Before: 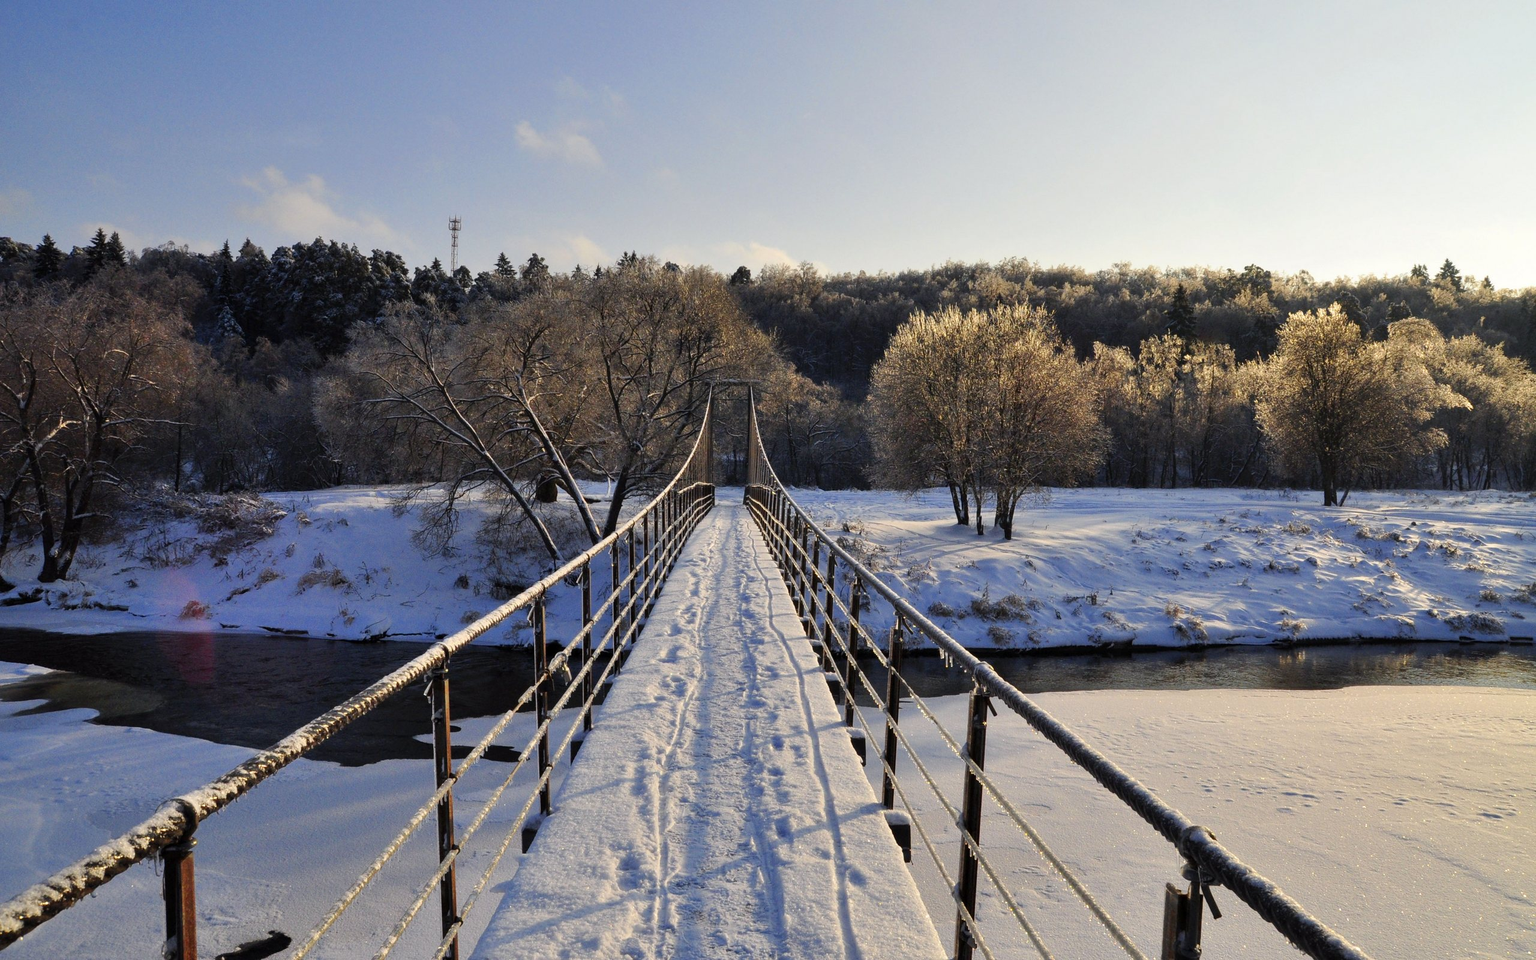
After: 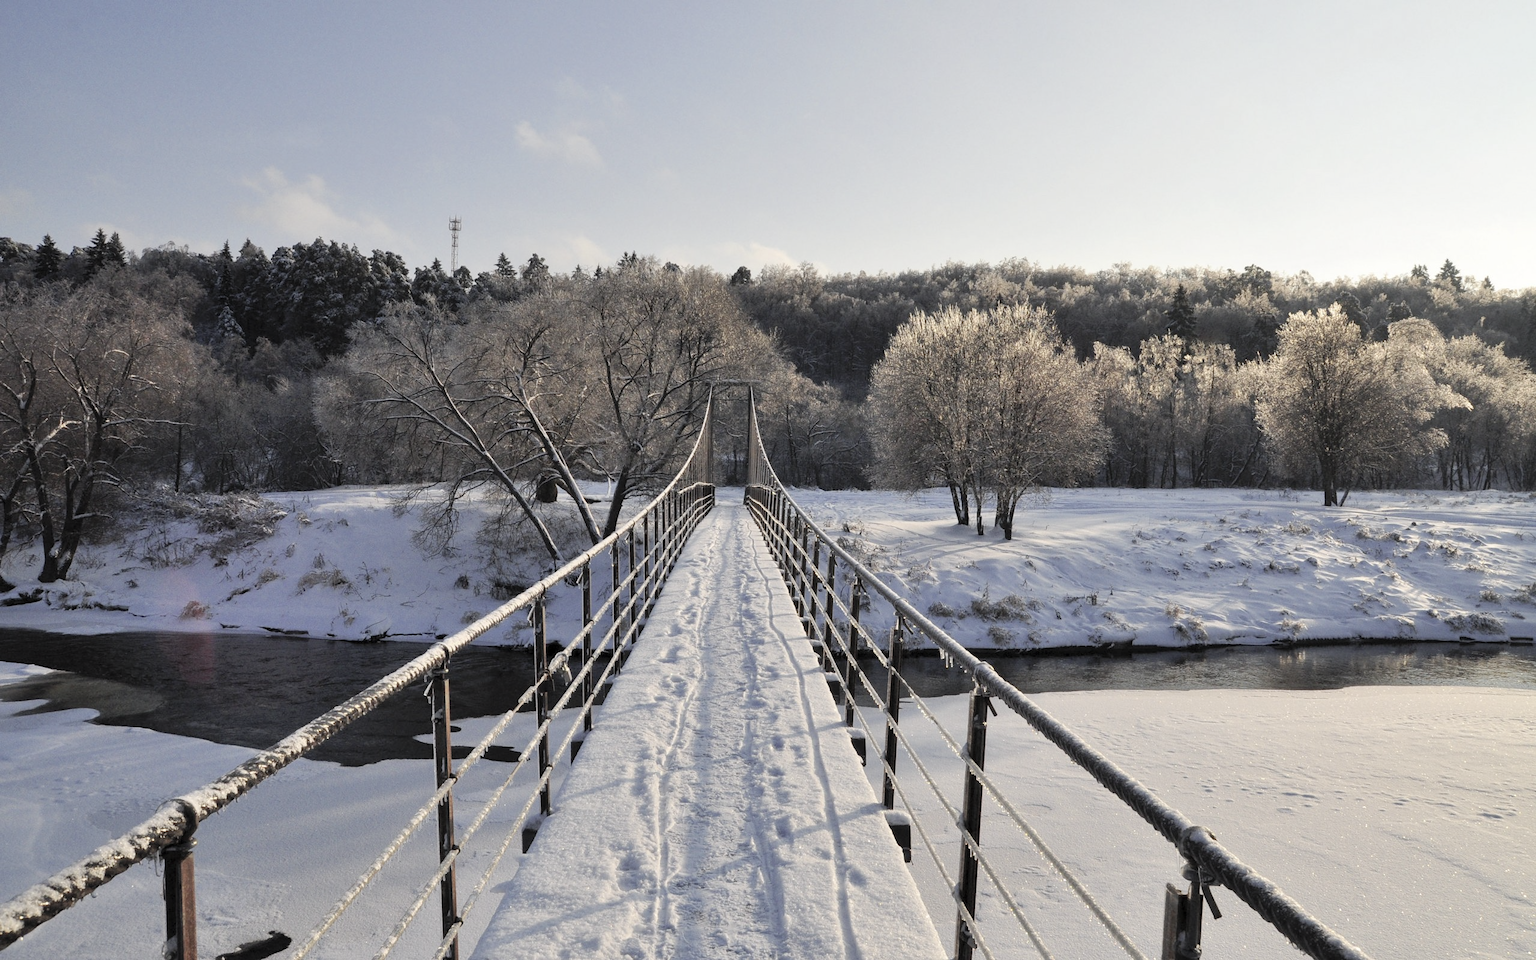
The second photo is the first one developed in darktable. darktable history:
contrast brightness saturation: brightness 0.183, saturation -0.519
